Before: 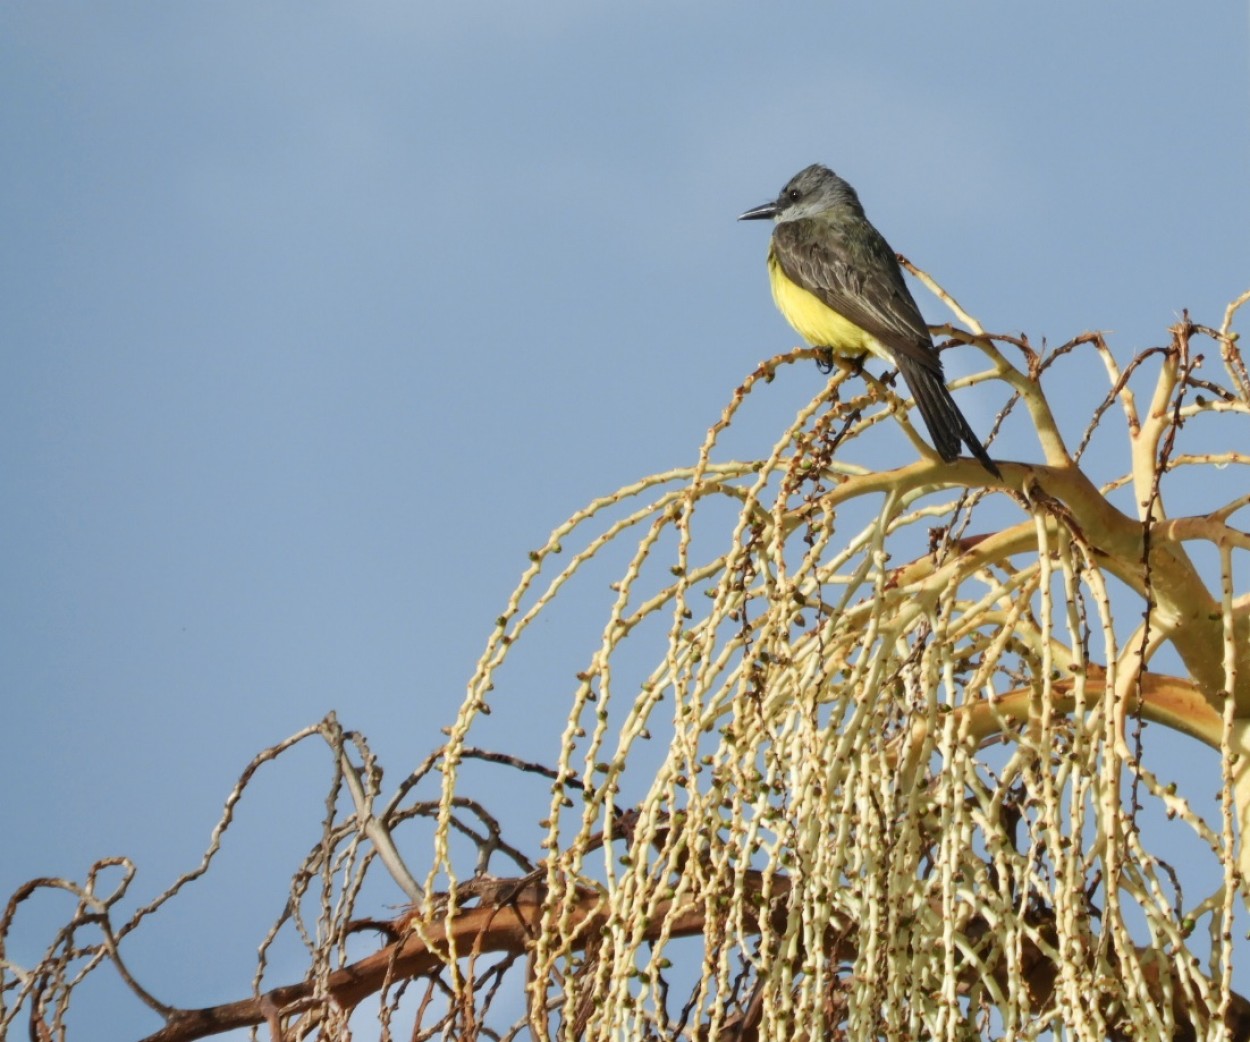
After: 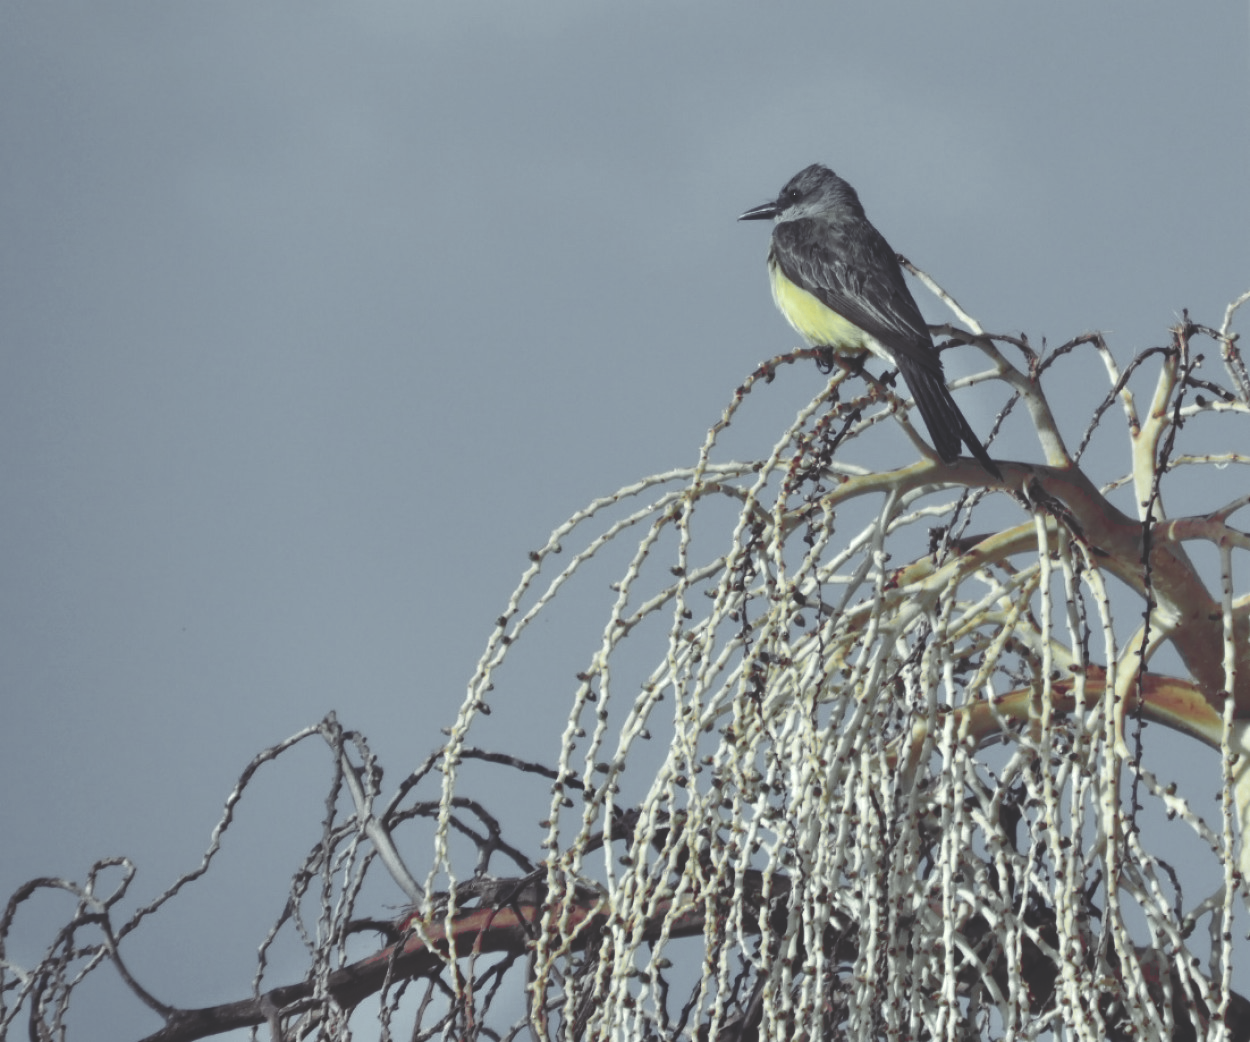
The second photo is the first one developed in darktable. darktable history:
color zones: curves: ch0 [(0.004, 0.388) (0.125, 0.392) (0.25, 0.404) (0.375, 0.5) (0.5, 0.5) (0.625, 0.5) (0.75, 0.5) (0.875, 0.5)]; ch1 [(0, 0.5) (0.125, 0.5) (0.25, 0.5) (0.375, 0.124) (0.524, 0.124) (0.645, 0.128) (0.789, 0.132) (0.914, 0.096) (0.998, 0.068)]
rgb curve: curves: ch0 [(0, 0.186) (0.314, 0.284) (0.576, 0.466) (0.805, 0.691) (0.936, 0.886)]; ch1 [(0, 0.186) (0.314, 0.284) (0.581, 0.534) (0.771, 0.746) (0.936, 0.958)]; ch2 [(0, 0.216) (0.275, 0.39) (1, 1)], mode RGB, independent channels, compensate middle gray true, preserve colors none
